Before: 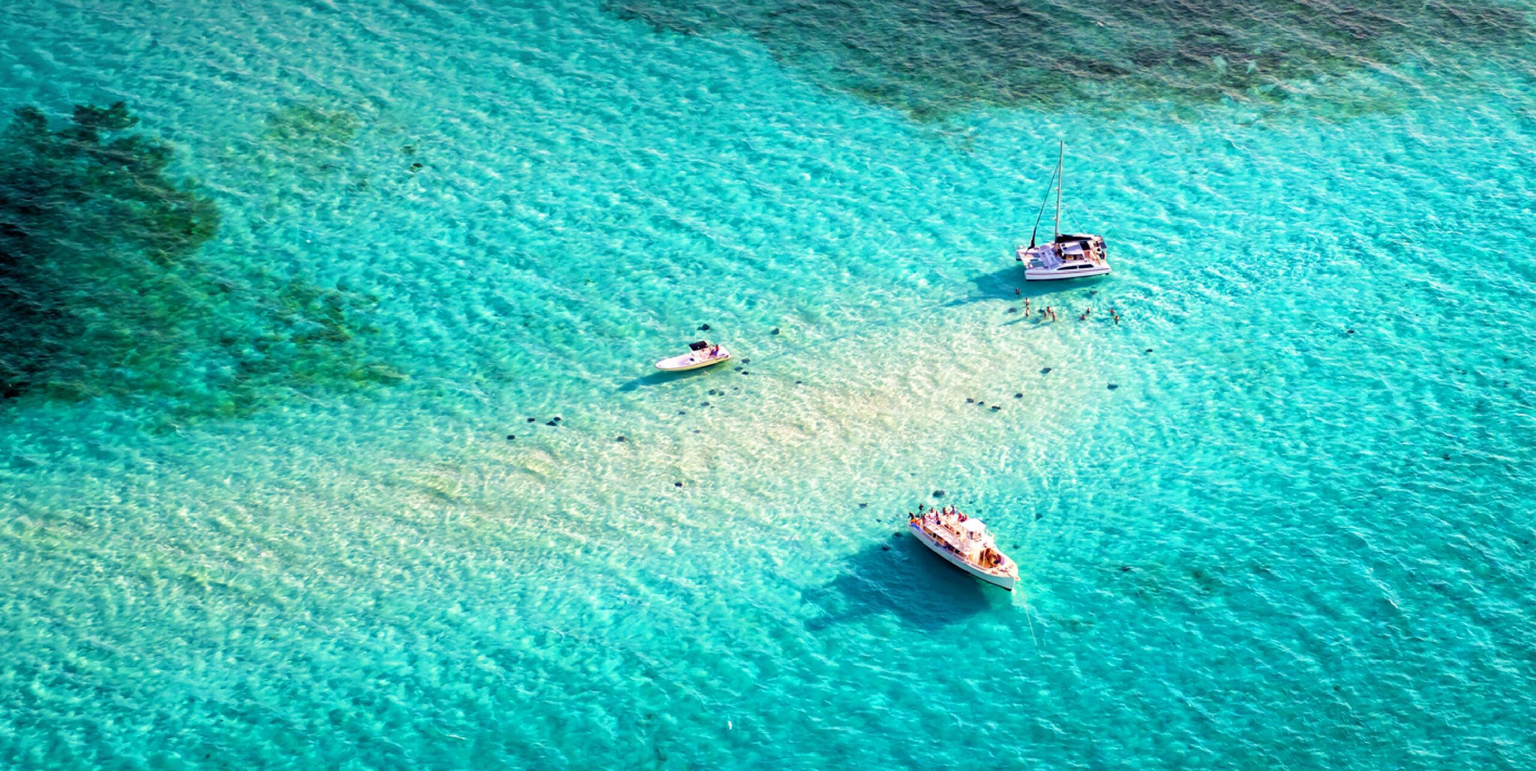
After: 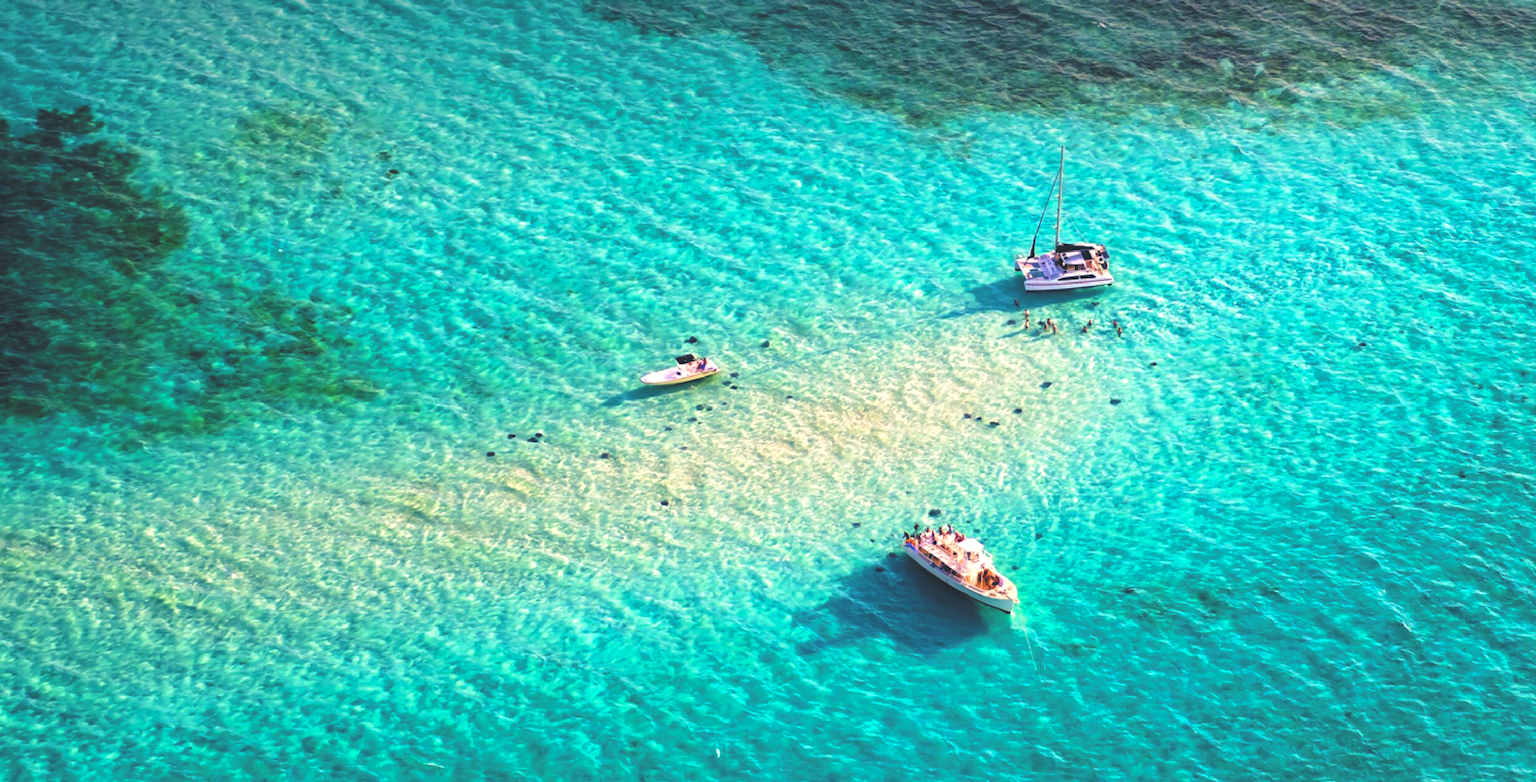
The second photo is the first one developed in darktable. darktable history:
color correction: highlights a* 5.38, highlights b* 5.3, shadows a* -4.26, shadows b* -5.11
crop and rotate: left 2.536%, right 1.107%, bottom 2.246%
rgb levels: levels [[0.013, 0.434, 0.89], [0, 0.5, 1], [0, 0.5, 1]]
rgb curve: curves: ch0 [(0, 0.186) (0.314, 0.284) (0.775, 0.708) (1, 1)], compensate middle gray true, preserve colors none
